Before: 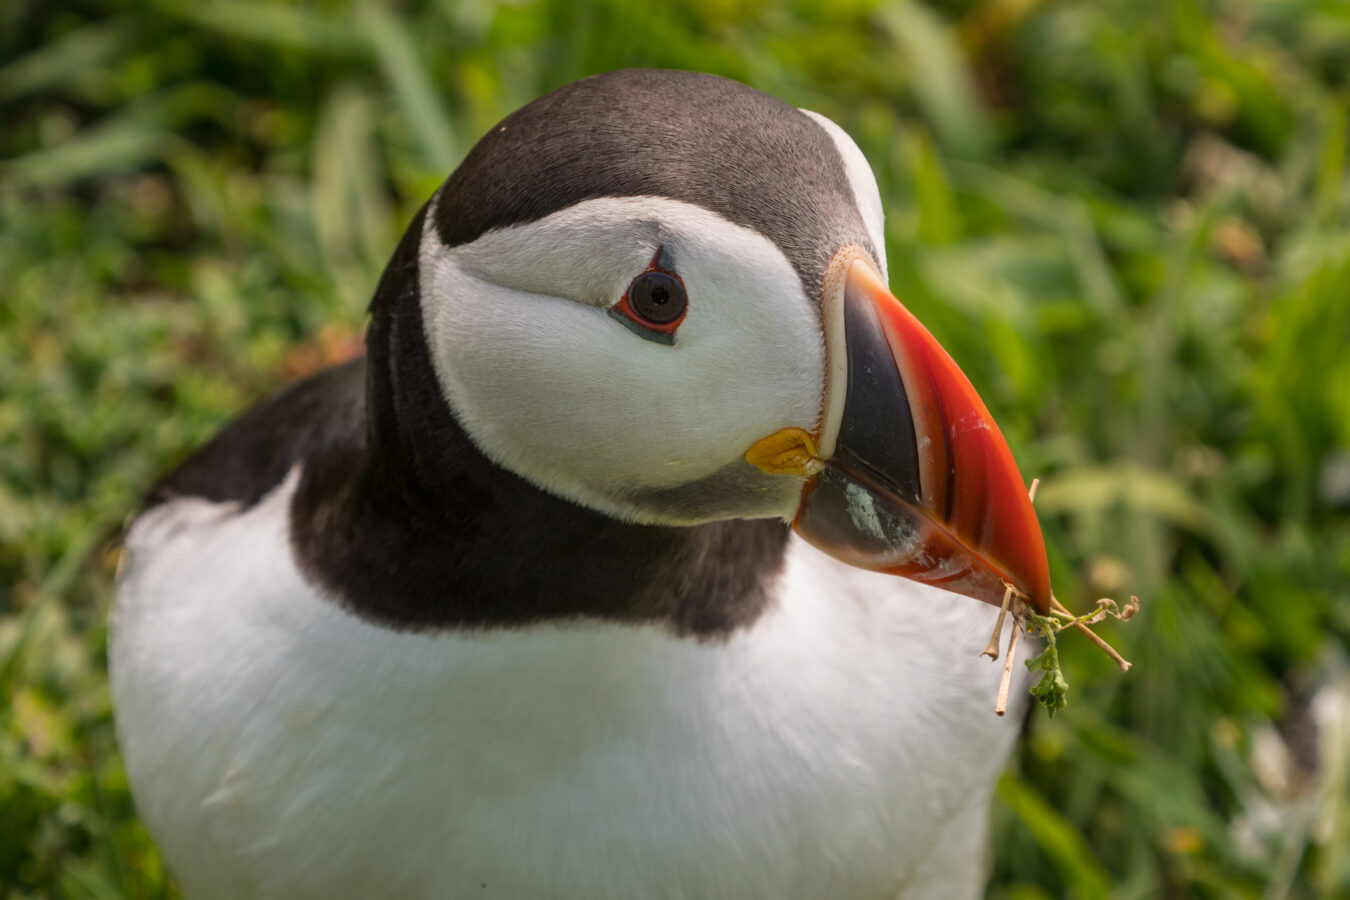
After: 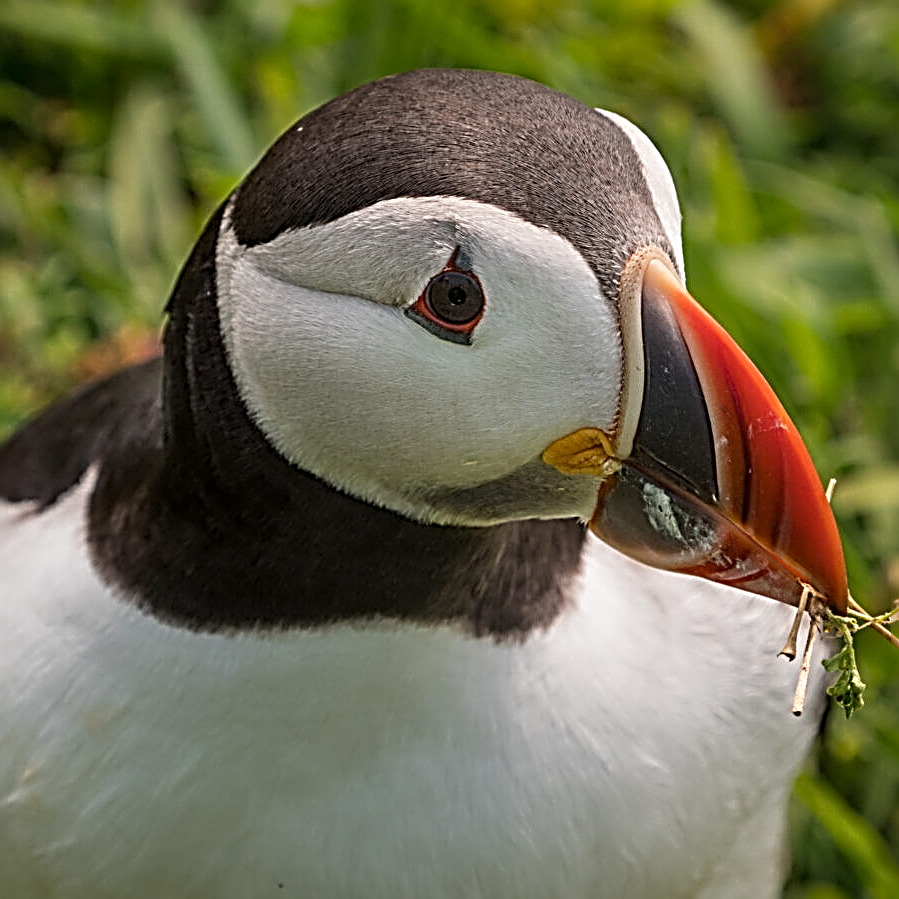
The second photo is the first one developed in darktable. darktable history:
crop and rotate: left 15.055%, right 18.278%
sharpen: radius 3.158, amount 1.731
